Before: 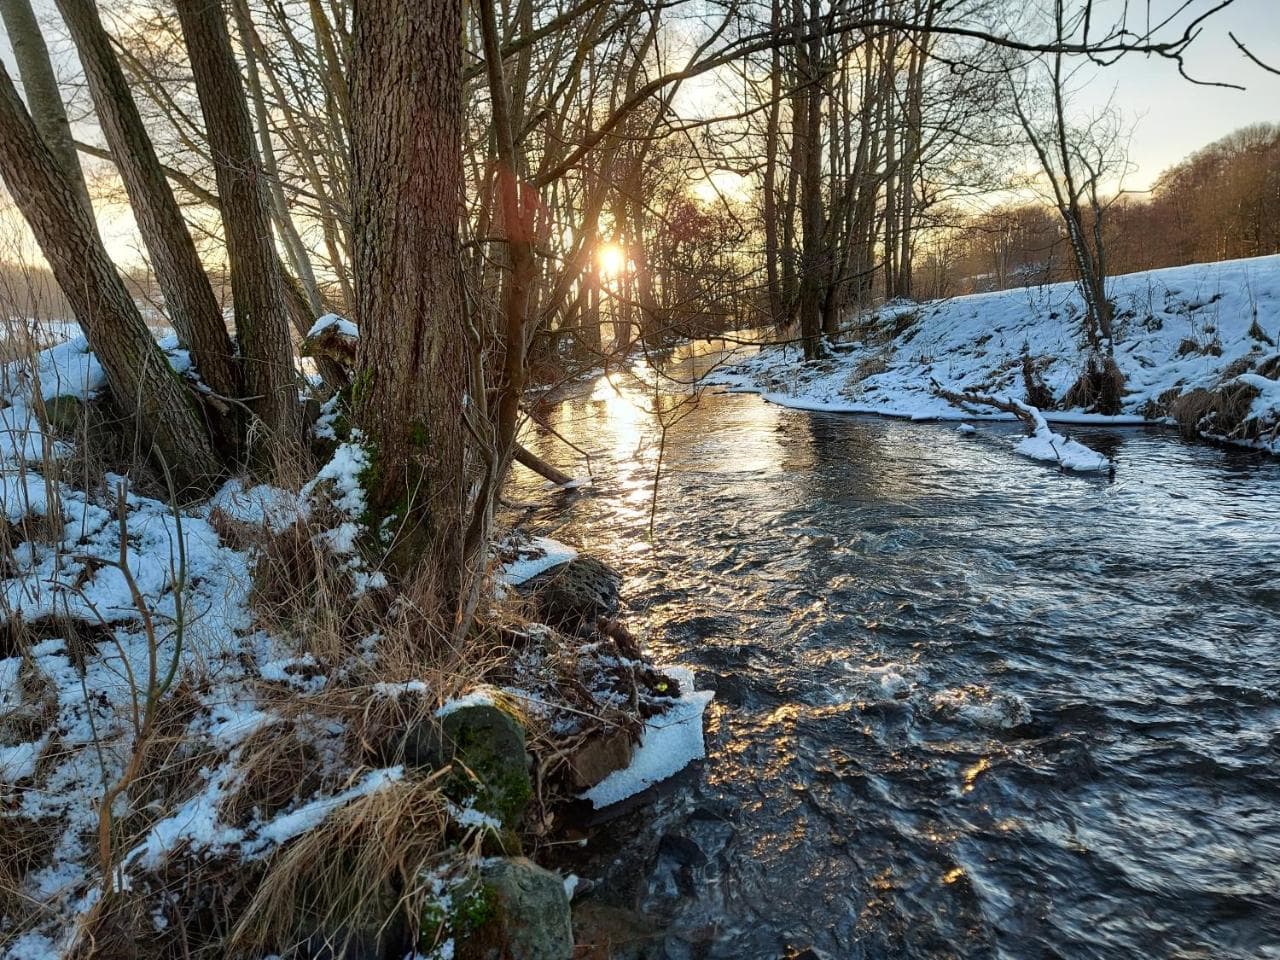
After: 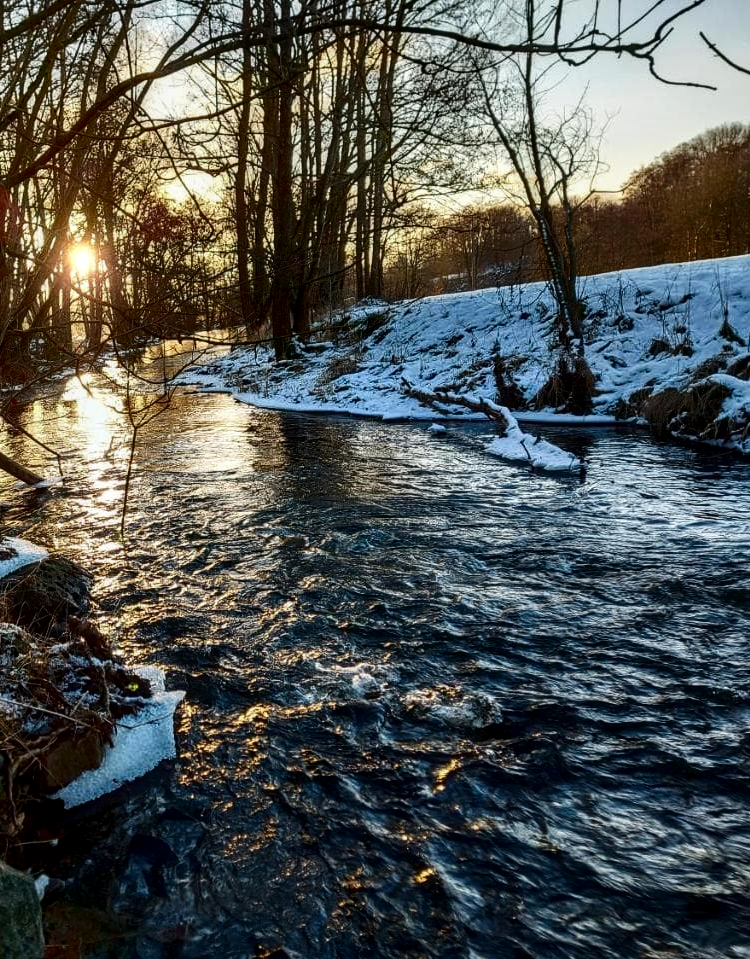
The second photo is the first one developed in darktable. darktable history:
contrast brightness saturation: contrast 0.19, brightness -0.24, saturation 0.11
crop: left 41.402%
local contrast: on, module defaults
